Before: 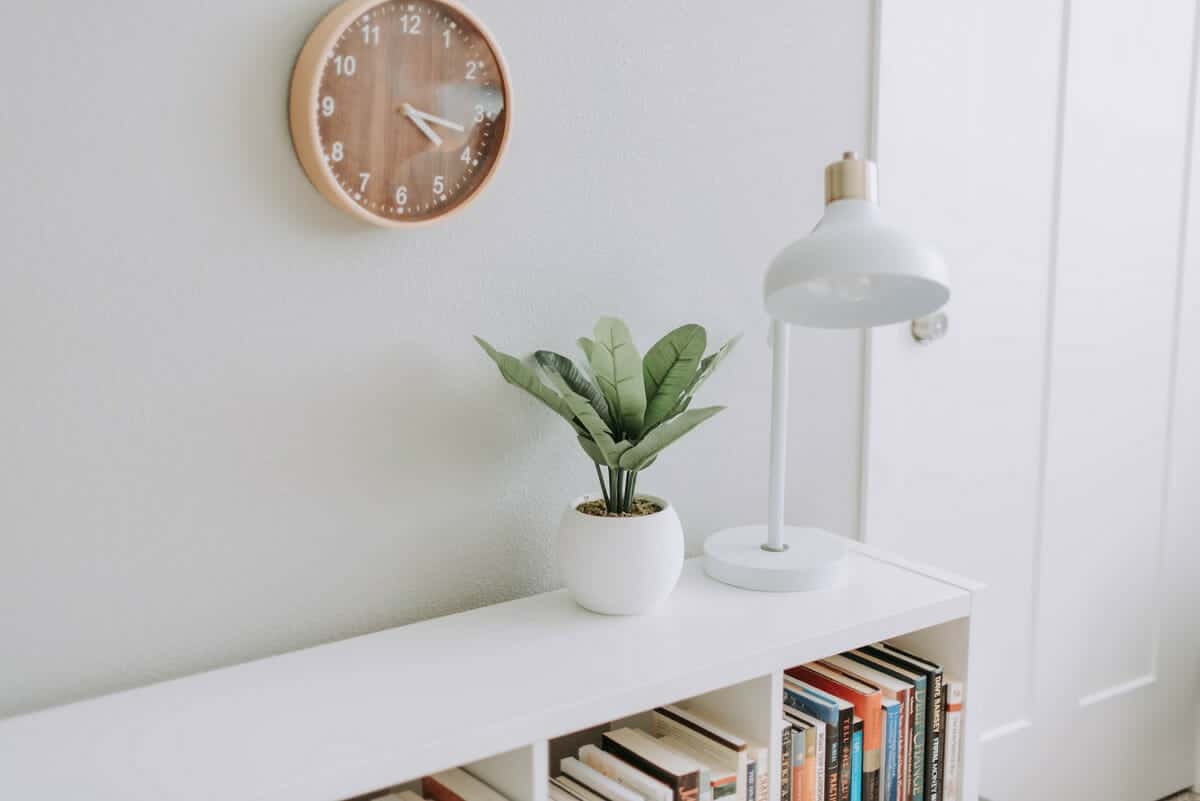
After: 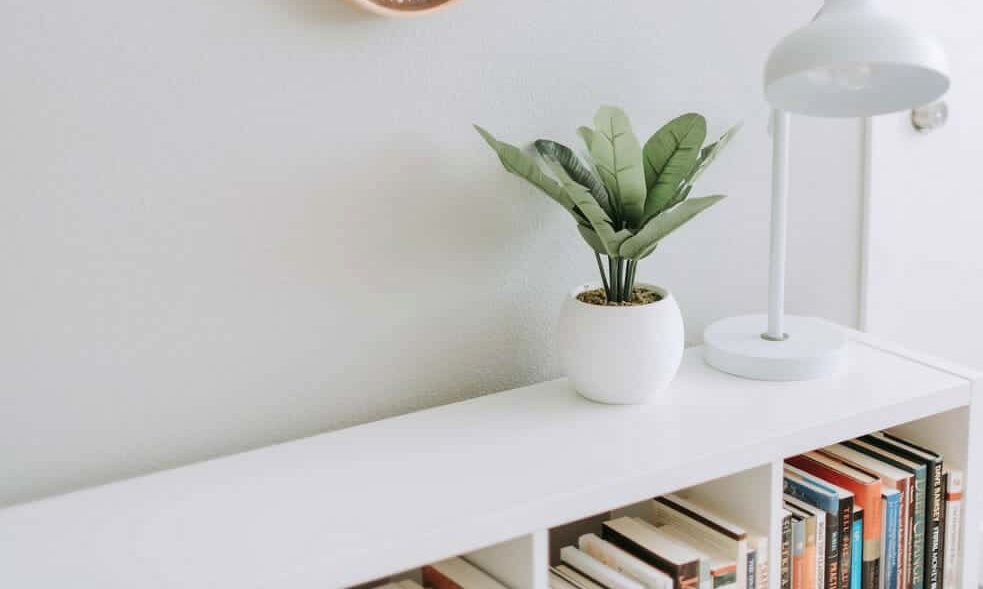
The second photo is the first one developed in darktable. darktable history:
exposure: exposure 0.128 EV, compensate highlight preservation false
crop: top 26.392%, right 18.01%
